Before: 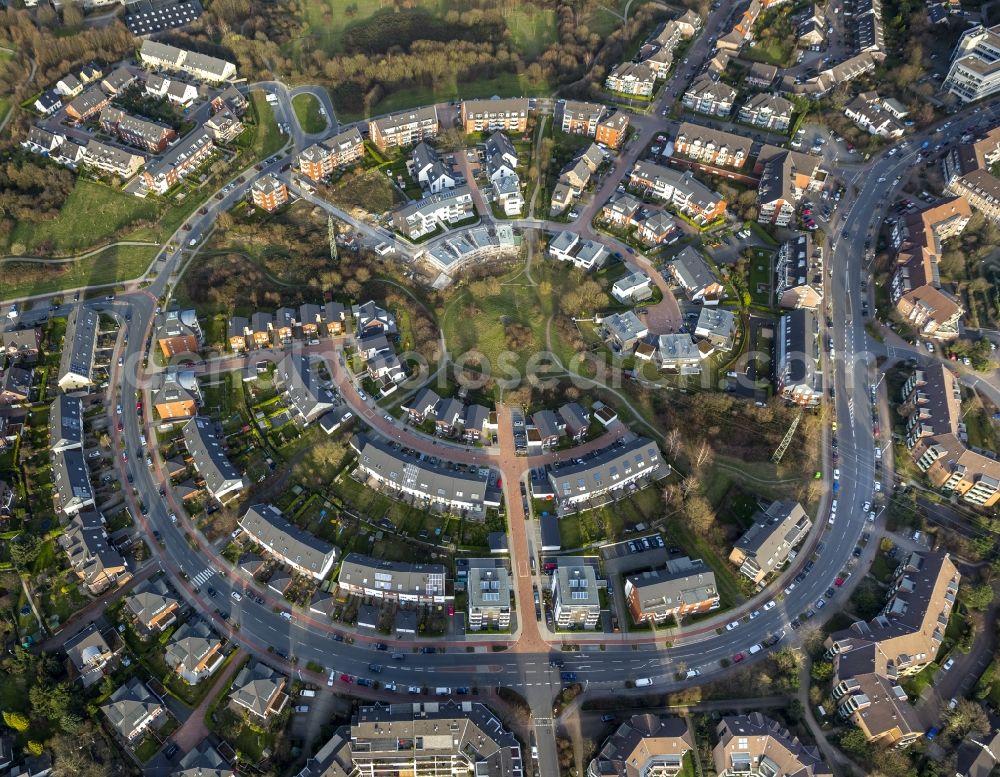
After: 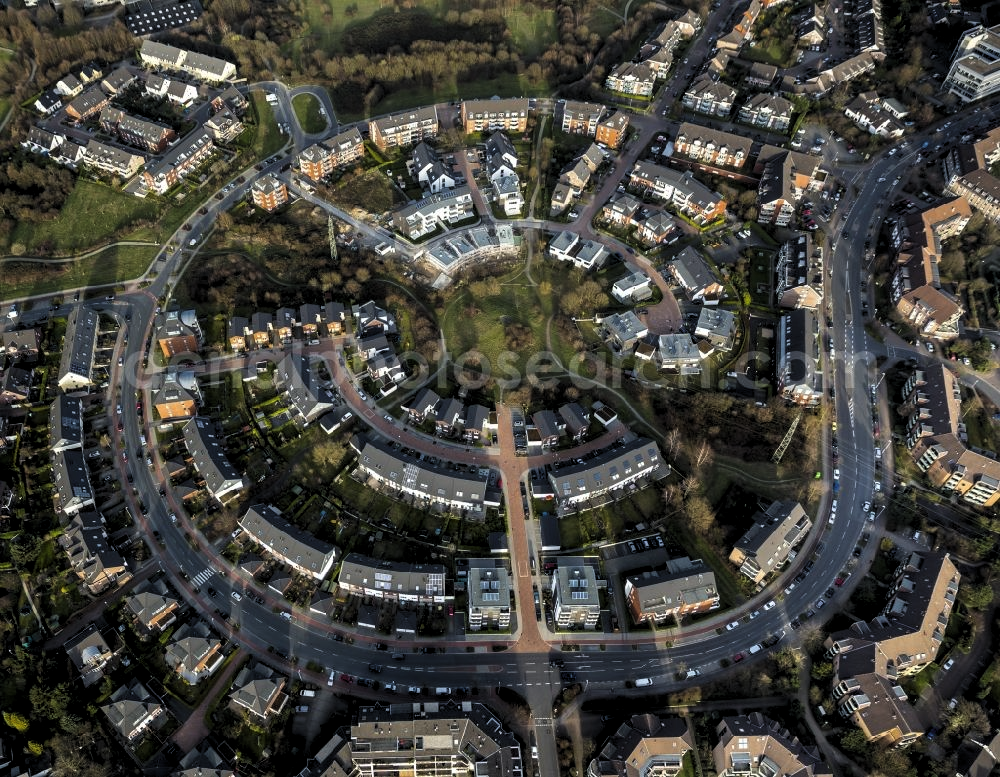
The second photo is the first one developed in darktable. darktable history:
levels: levels [0.116, 0.574, 1]
